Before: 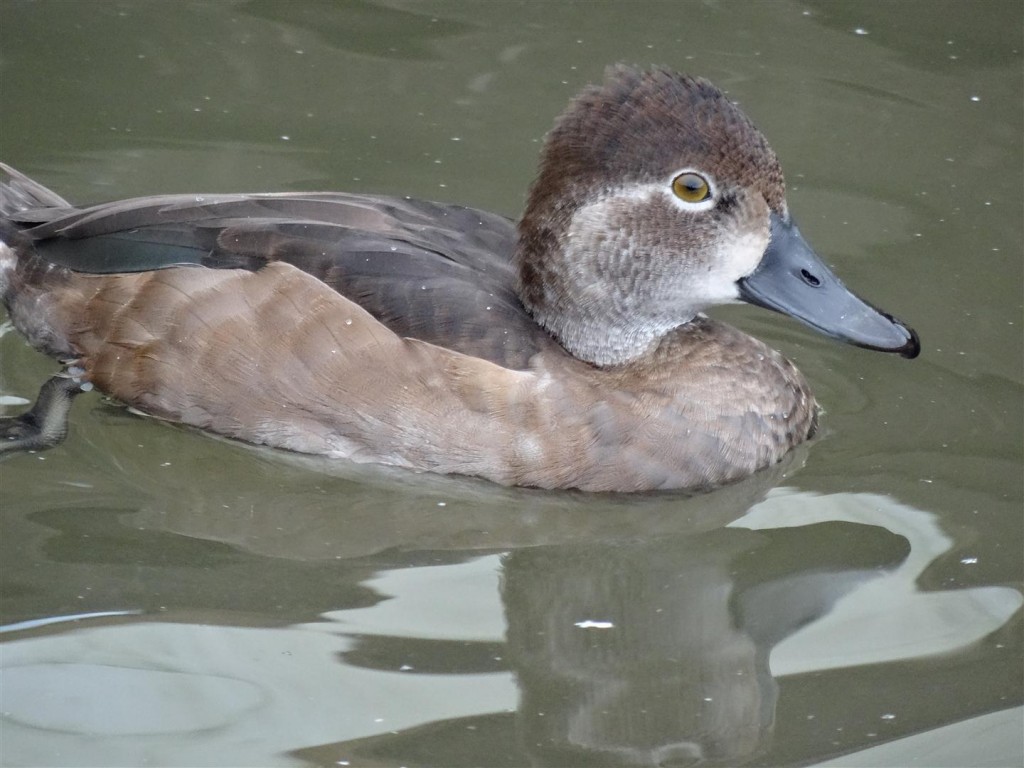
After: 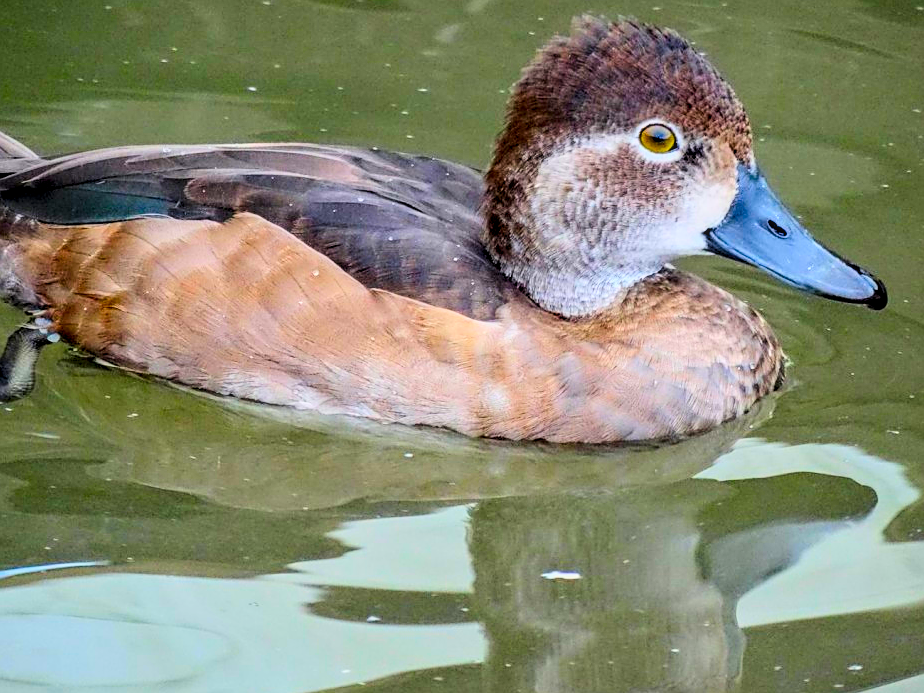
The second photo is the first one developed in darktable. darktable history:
crop: left 3.305%, top 6.436%, right 6.389%, bottom 3.258%
sharpen: on, module defaults
local contrast: on, module defaults
rgb levels: levels [[0.013, 0.434, 0.89], [0, 0.5, 1], [0, 0.5, 1]]
filmic rgb: black relative exposure -7.65 EV, white relative exposure 4.56 EV, hardness 3.61, color science v6 (2022)
contrast brightness saturation: contrast 0.26, brightness 0.02, saturation 0.87
color balance rgb: linear chroma grading › global chroma 15%, perceptual saturation grading › global saturation 30%
